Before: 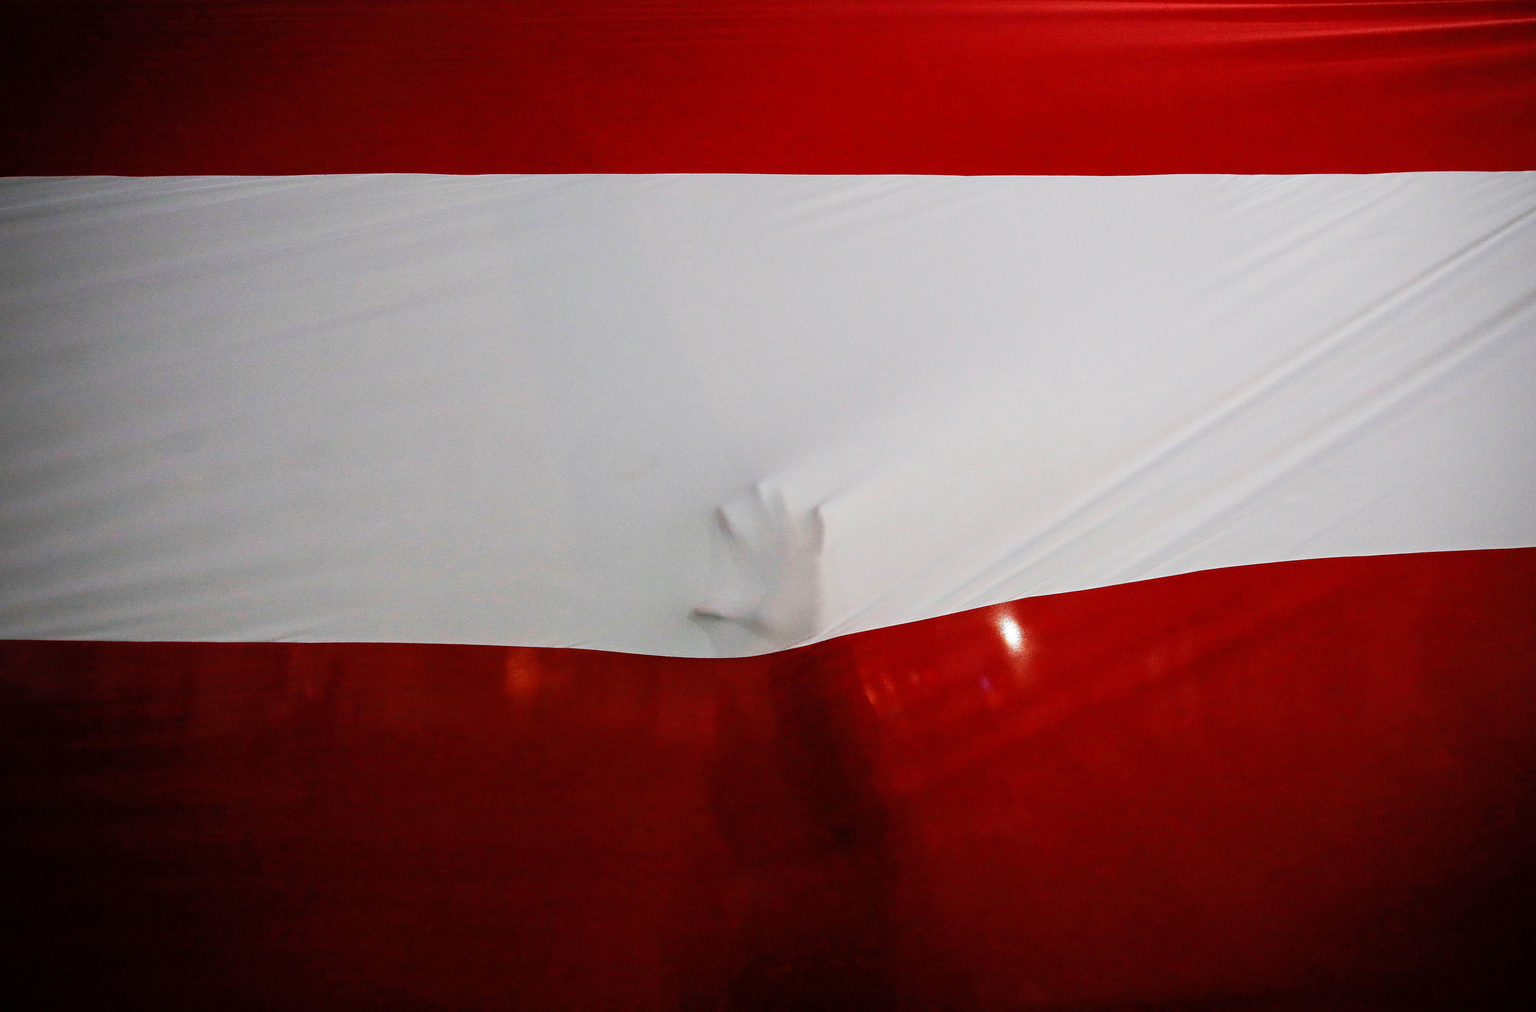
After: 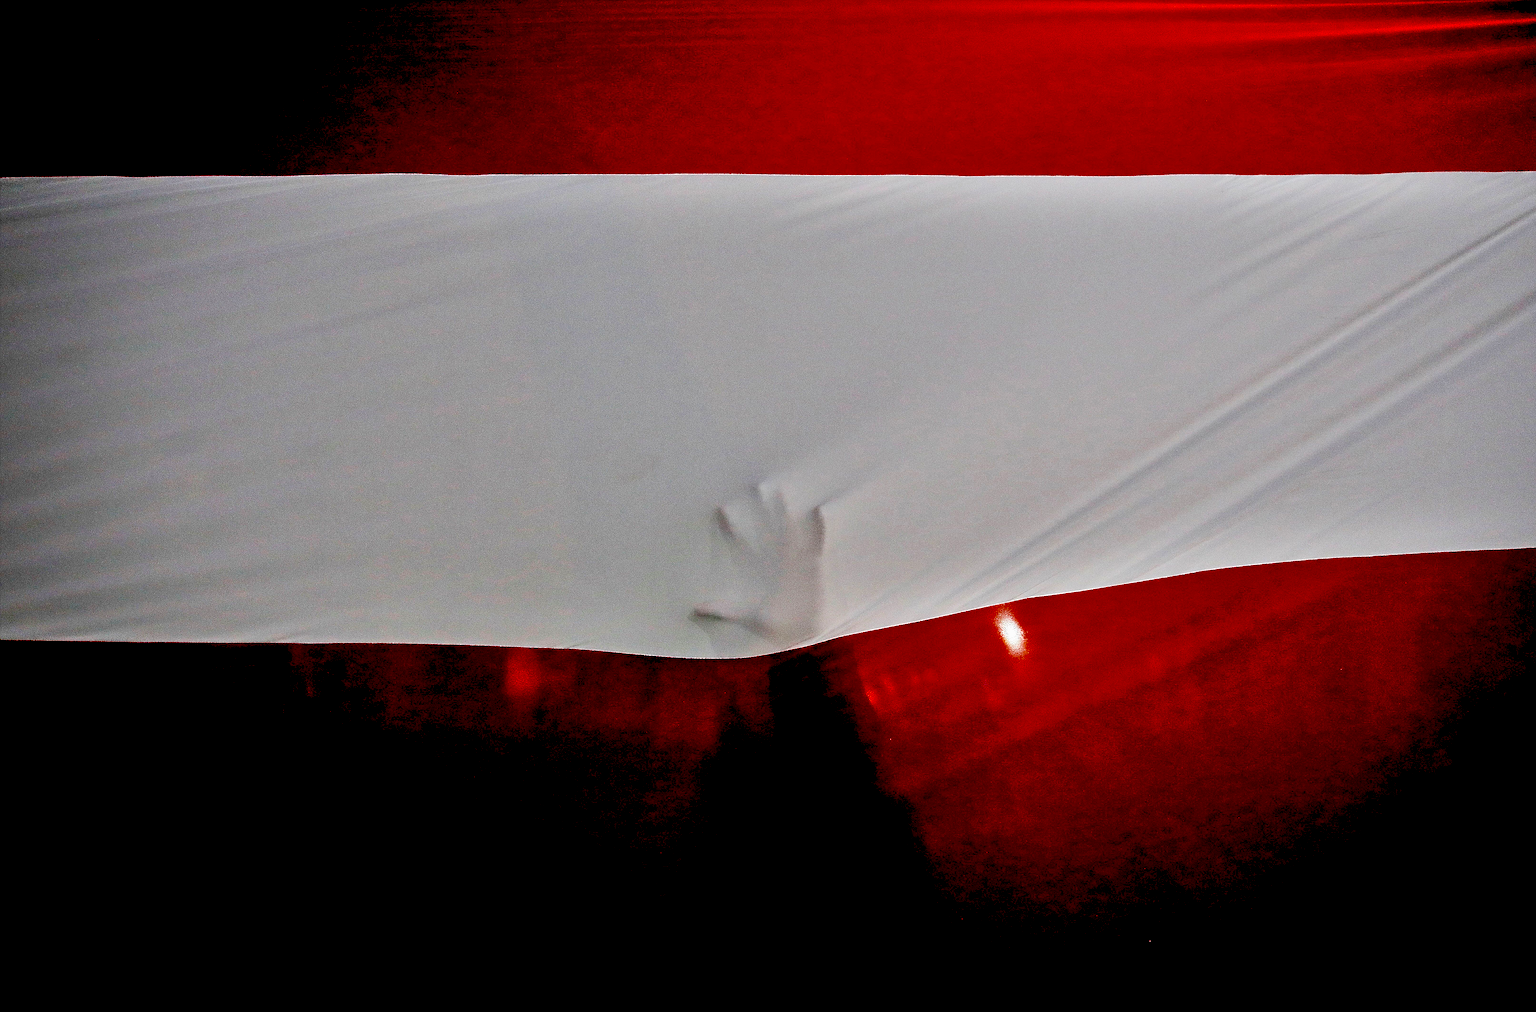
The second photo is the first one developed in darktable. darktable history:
shadows and highlights: shadows 30.63, highlights -63.22, shadows color adjustment 98%, highlights color adjustment 58.61%, soften with gaussian
sharpen: radius 1.4, amount 1.25, threshold 0.7
exposure: black level correction 0.056, exposure -0.039 EV, compensate highlight preservation false
